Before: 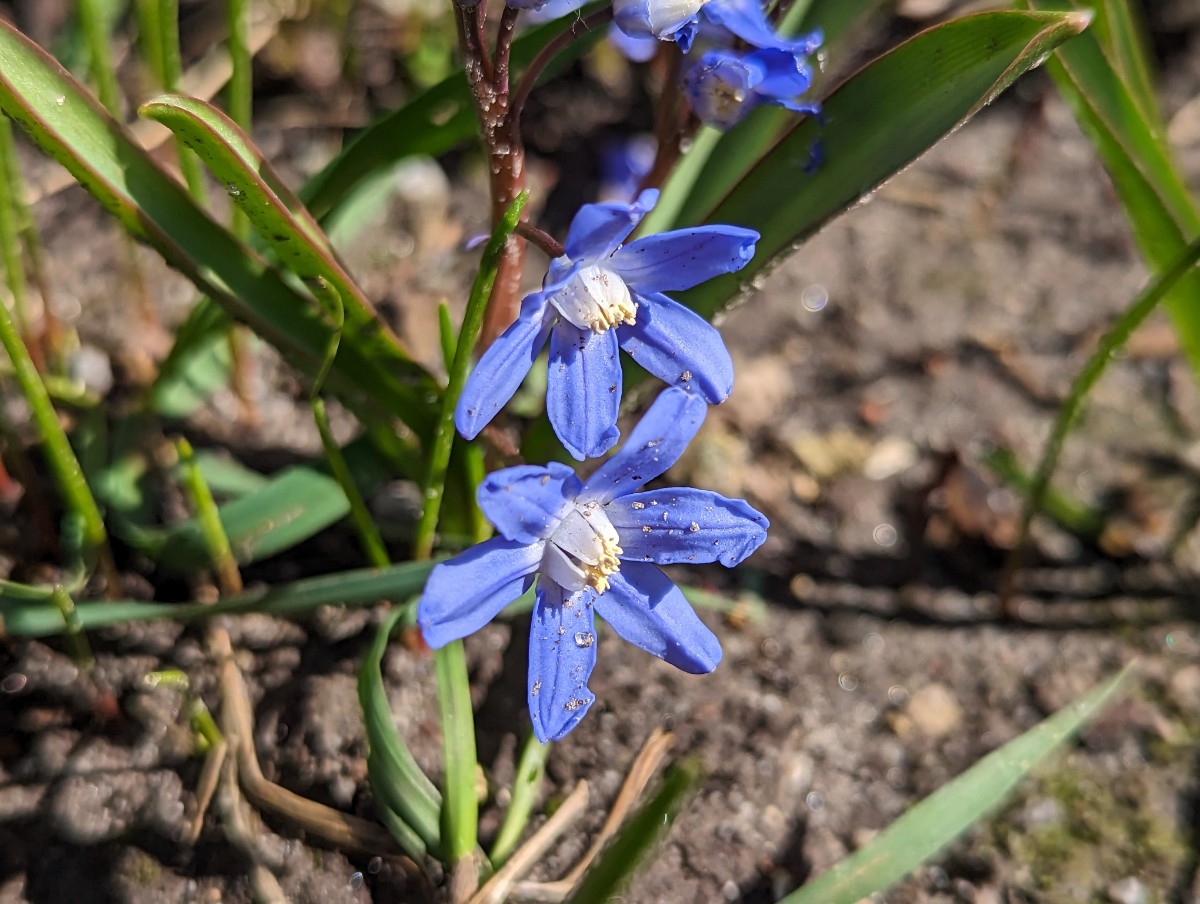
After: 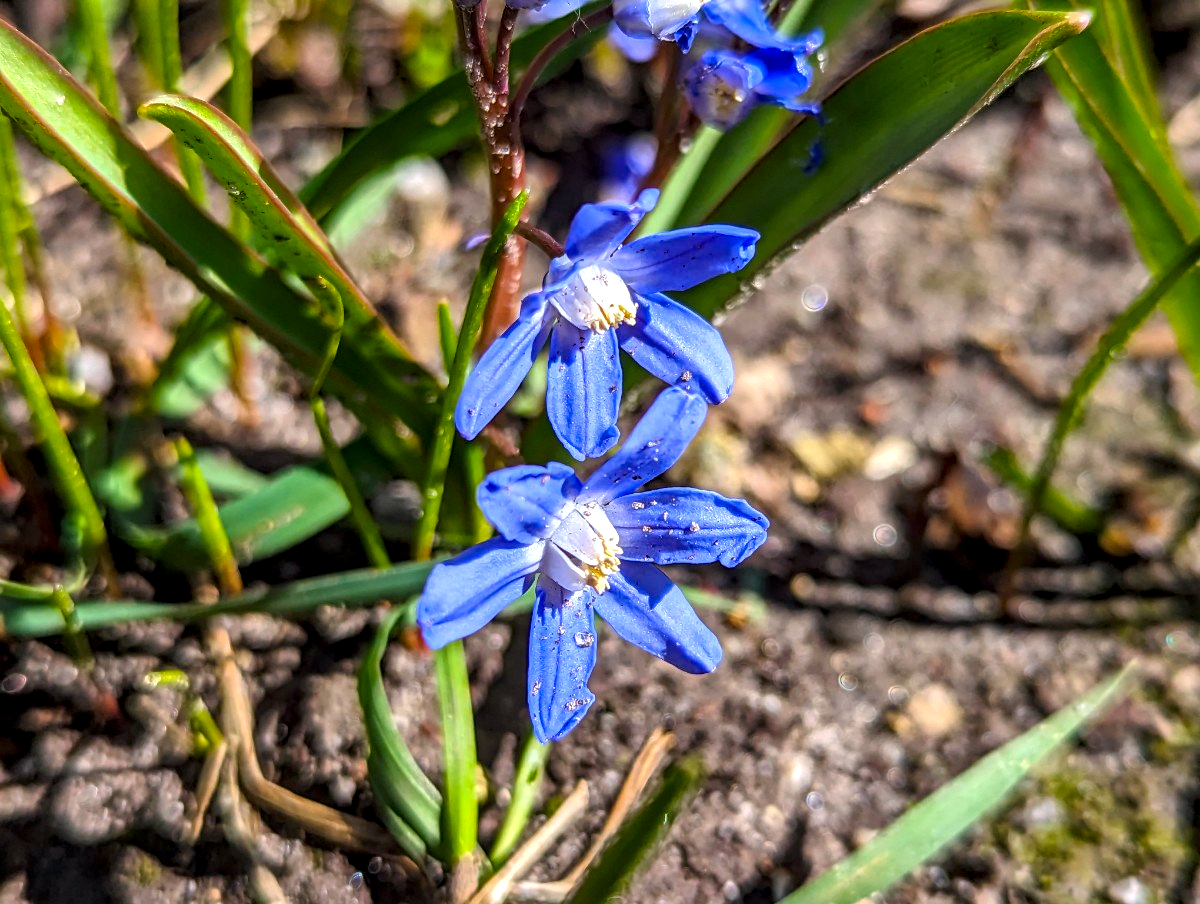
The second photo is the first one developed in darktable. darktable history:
color balance rgb: perceptual saturation grading › global saturation 36%, perceptual brilliance grading › global brilliance 10%, global vibrance 20%
shadows and highlights: shadows 20.91, highlights -82.73, soften with gaussian
white balance: red 0.974, blue 1.044
local contrast: highlights 61%, detail 143%, midtone range 0.428
